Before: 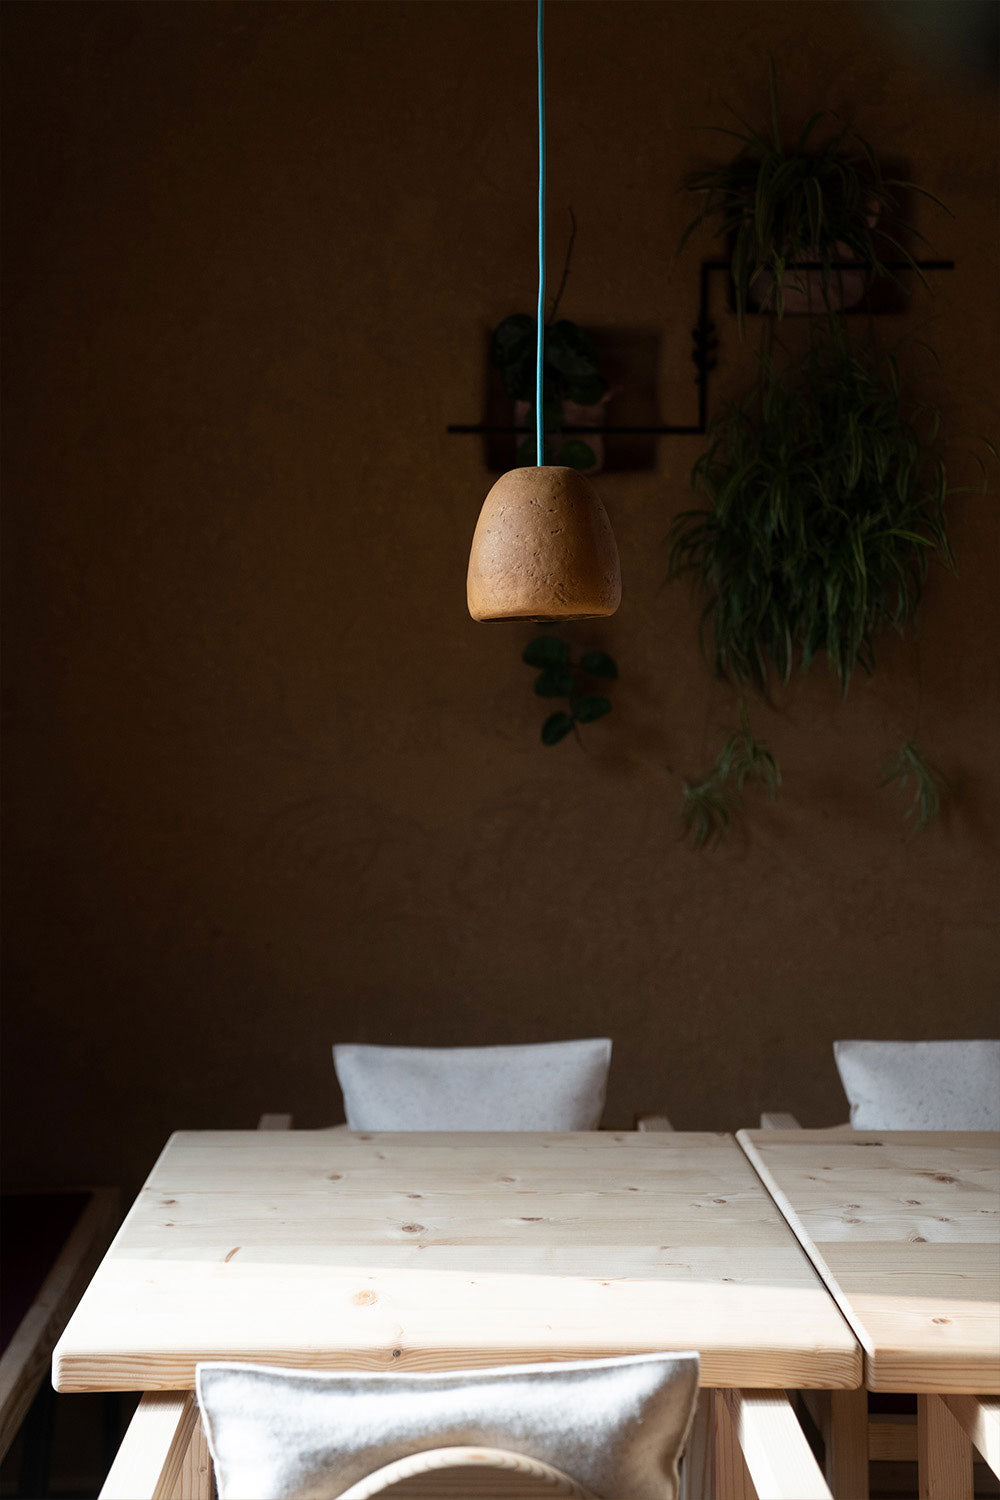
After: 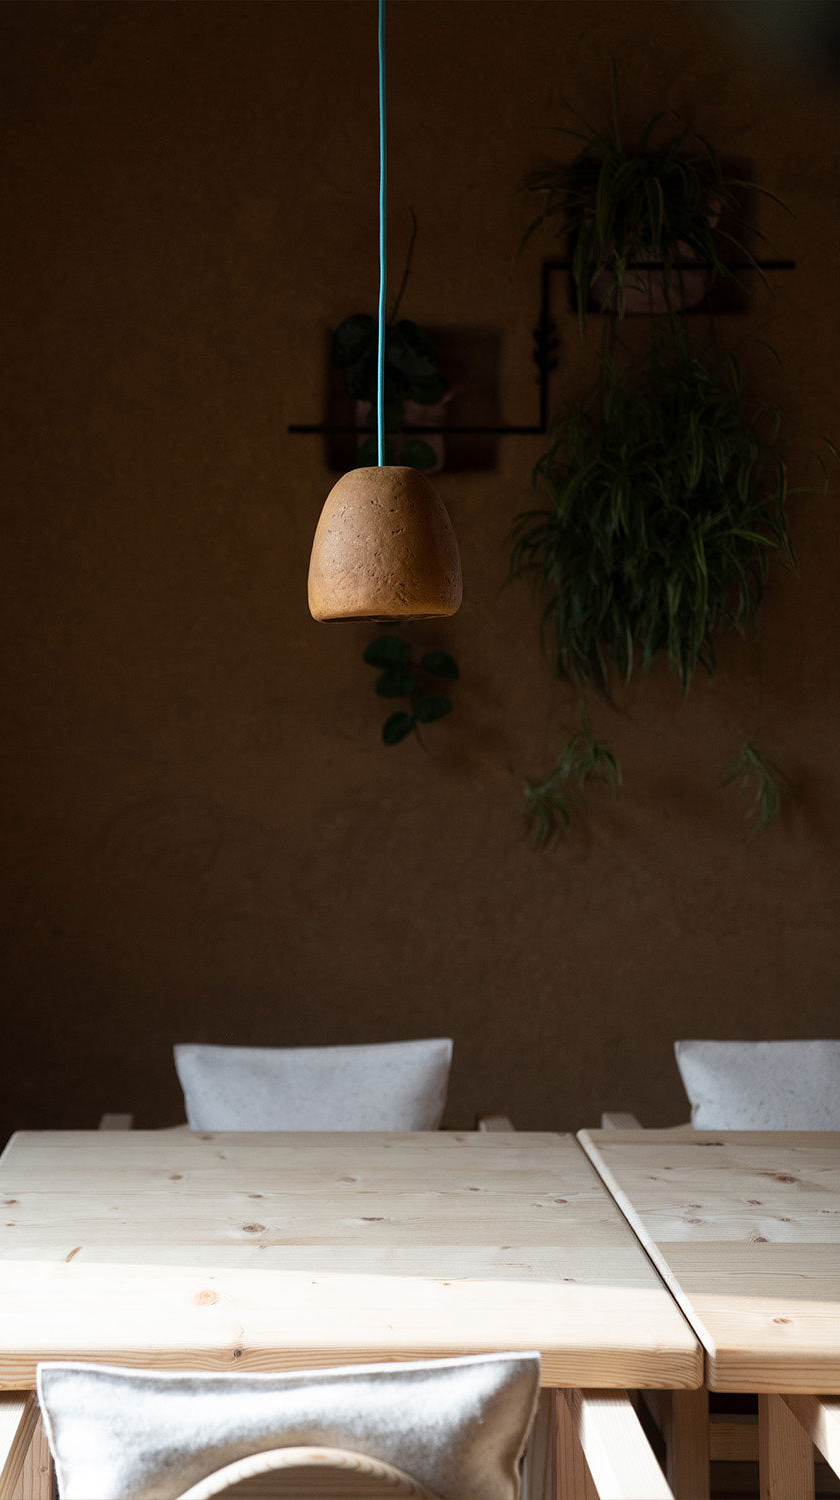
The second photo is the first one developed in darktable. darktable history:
crop: left 15.972%
